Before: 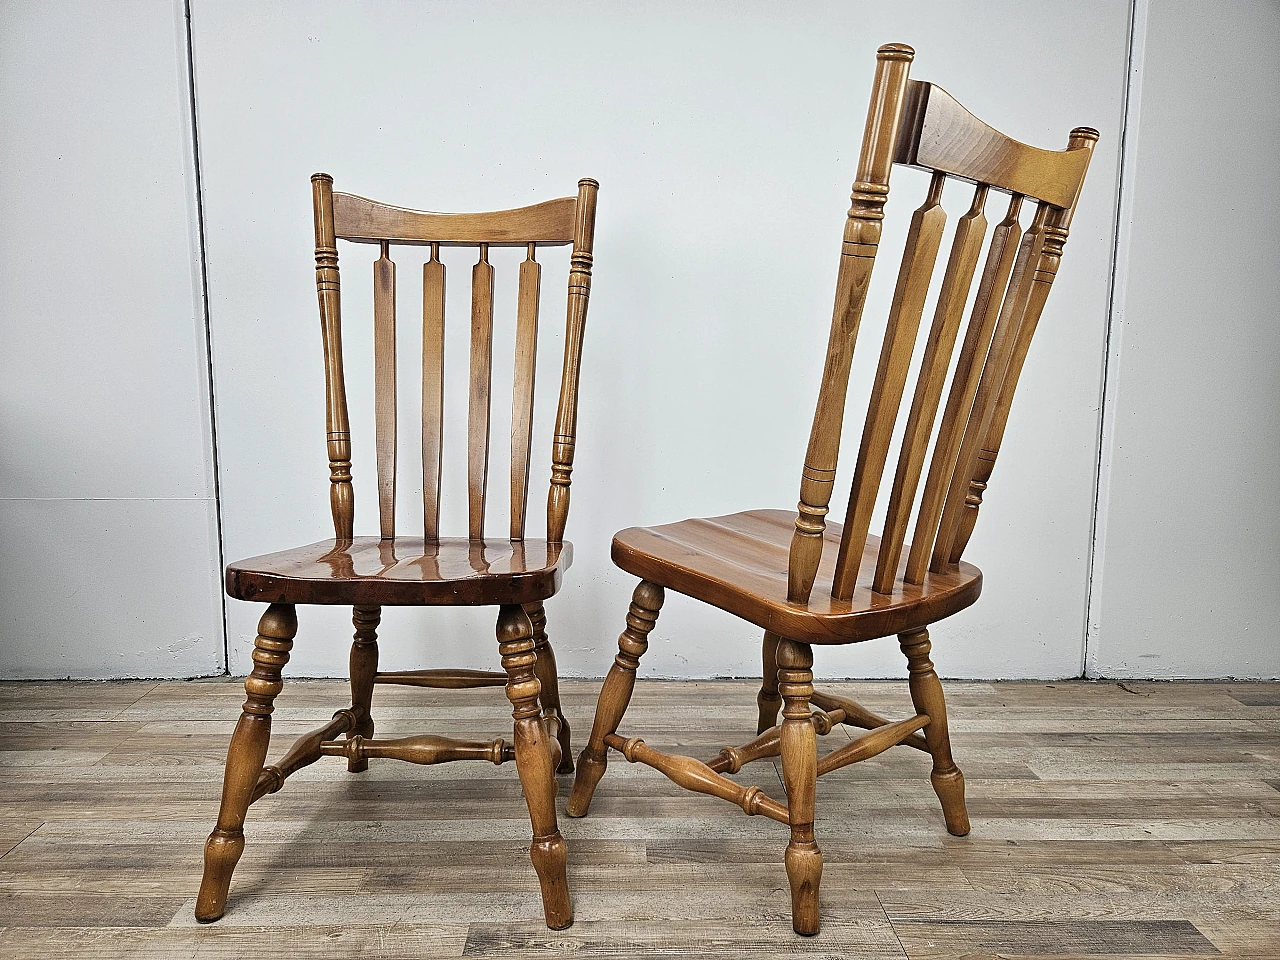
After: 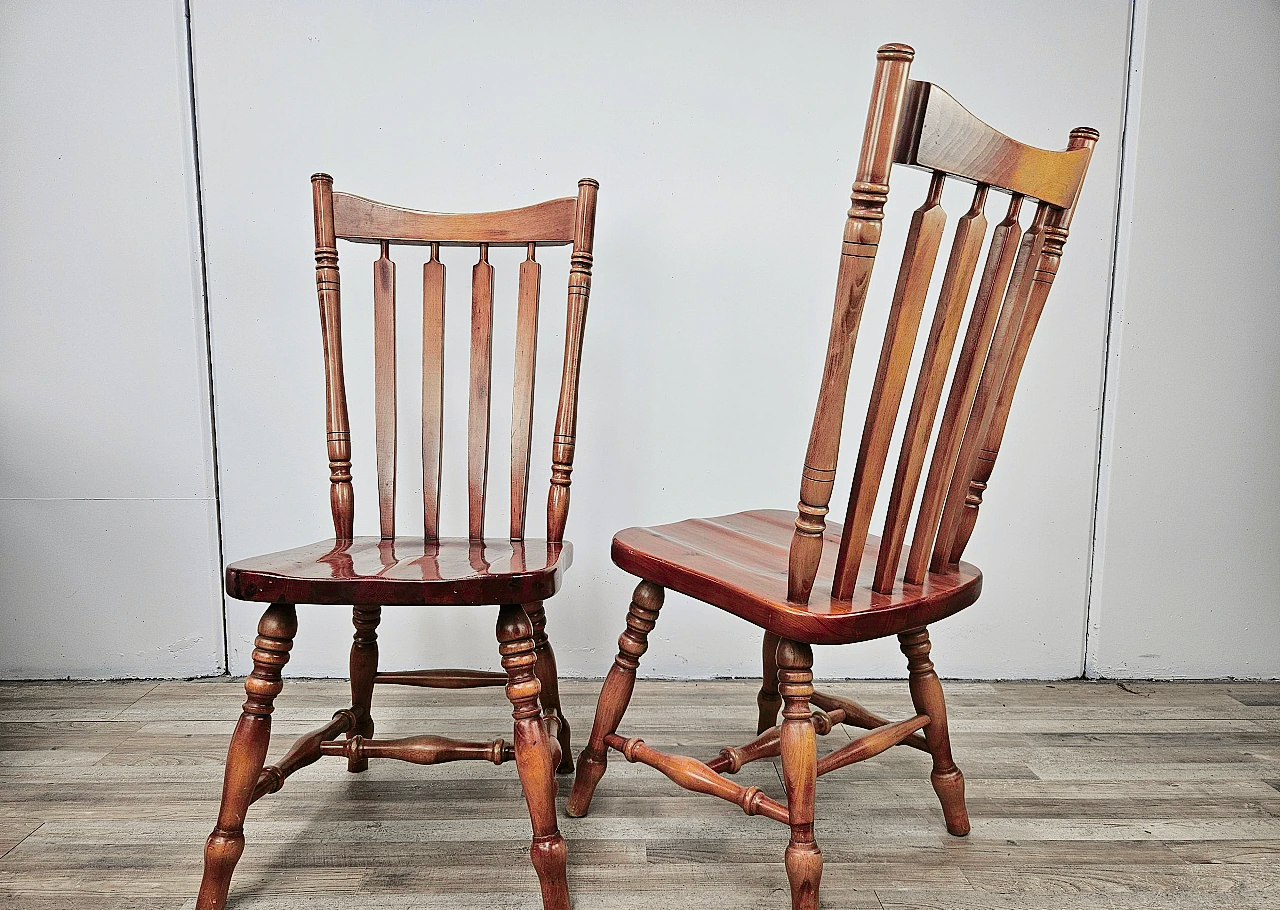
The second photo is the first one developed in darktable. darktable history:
tone curve: curves: ch0 [(0, 0) (0.23, 0.189) (0.486, 0.52) (0.822, 0.825) (0.994, 0.955)]; ch1 [(0, 0) (0.226, 0.261) (0.379, 0.442) (0.469, 0.468) (0.495, 0.498) (0.514, 0.509) (0.561, 0.603) (0.59, 0.656) (1, 1)]; ch2 [(0, 0) (0.269, 0.299) (0.459, 0.43) (0.498, 0.5) (0.523, 0.52) (0.586, 0.569) (0.635, 0.617) (0.659, 0.681) (0.718, 0.764) (1, 1)], color space Lab, independent channels, preserve colors none
crop and rotate: top 0.007%, bottom 5.156%
